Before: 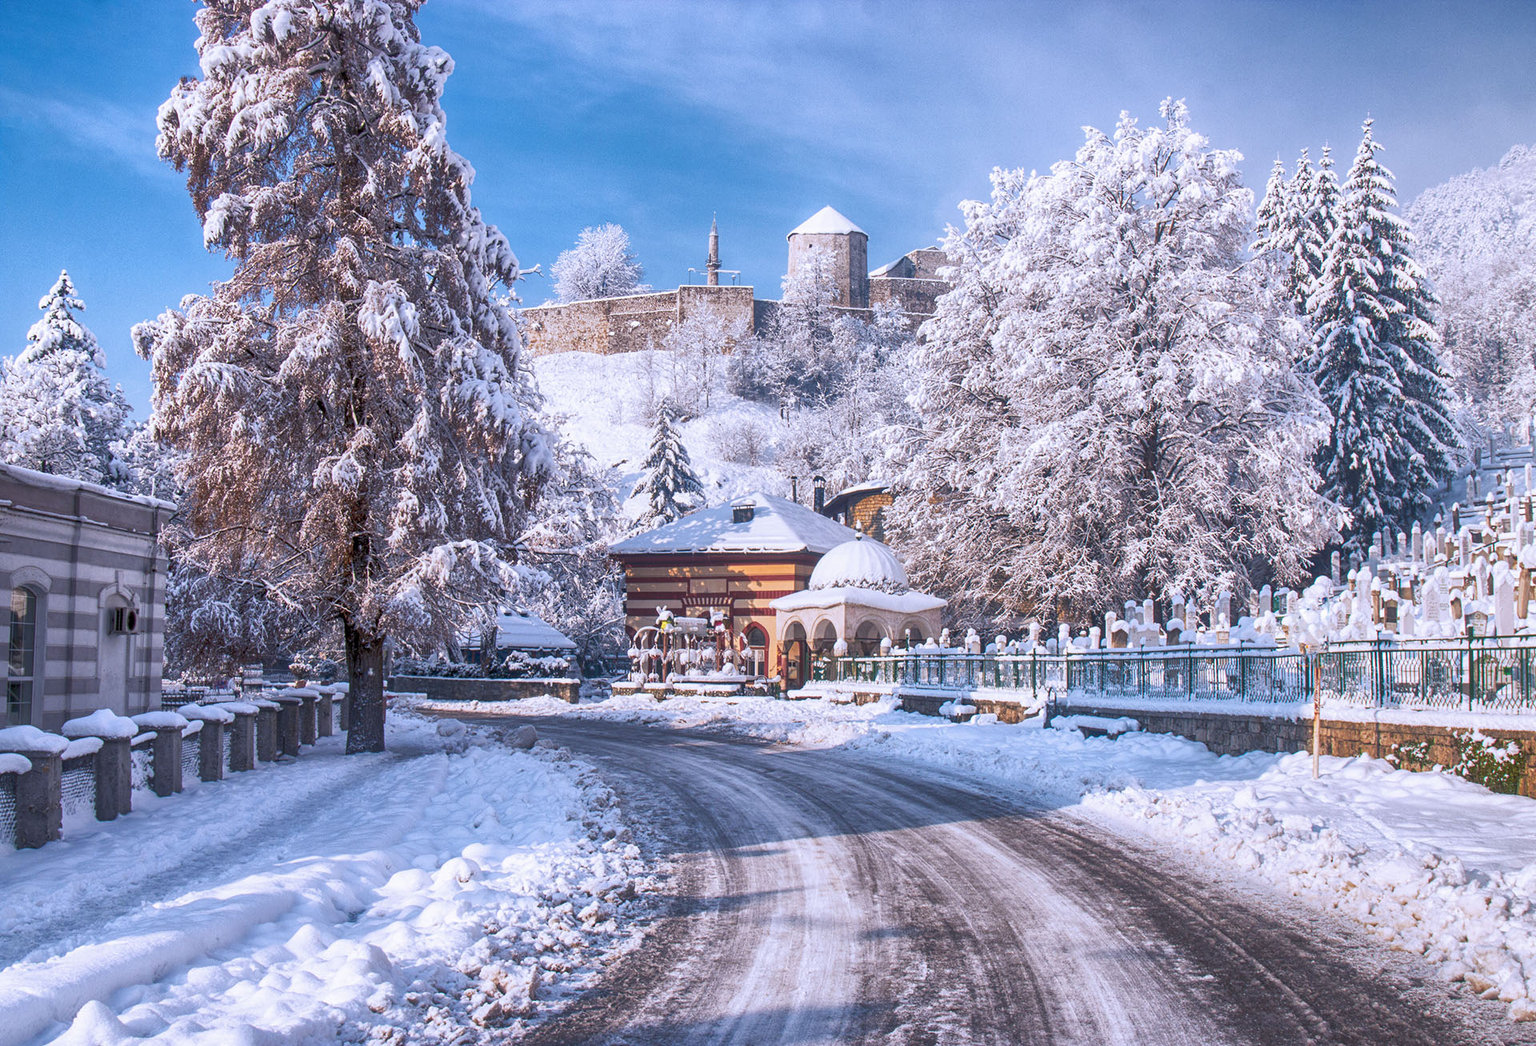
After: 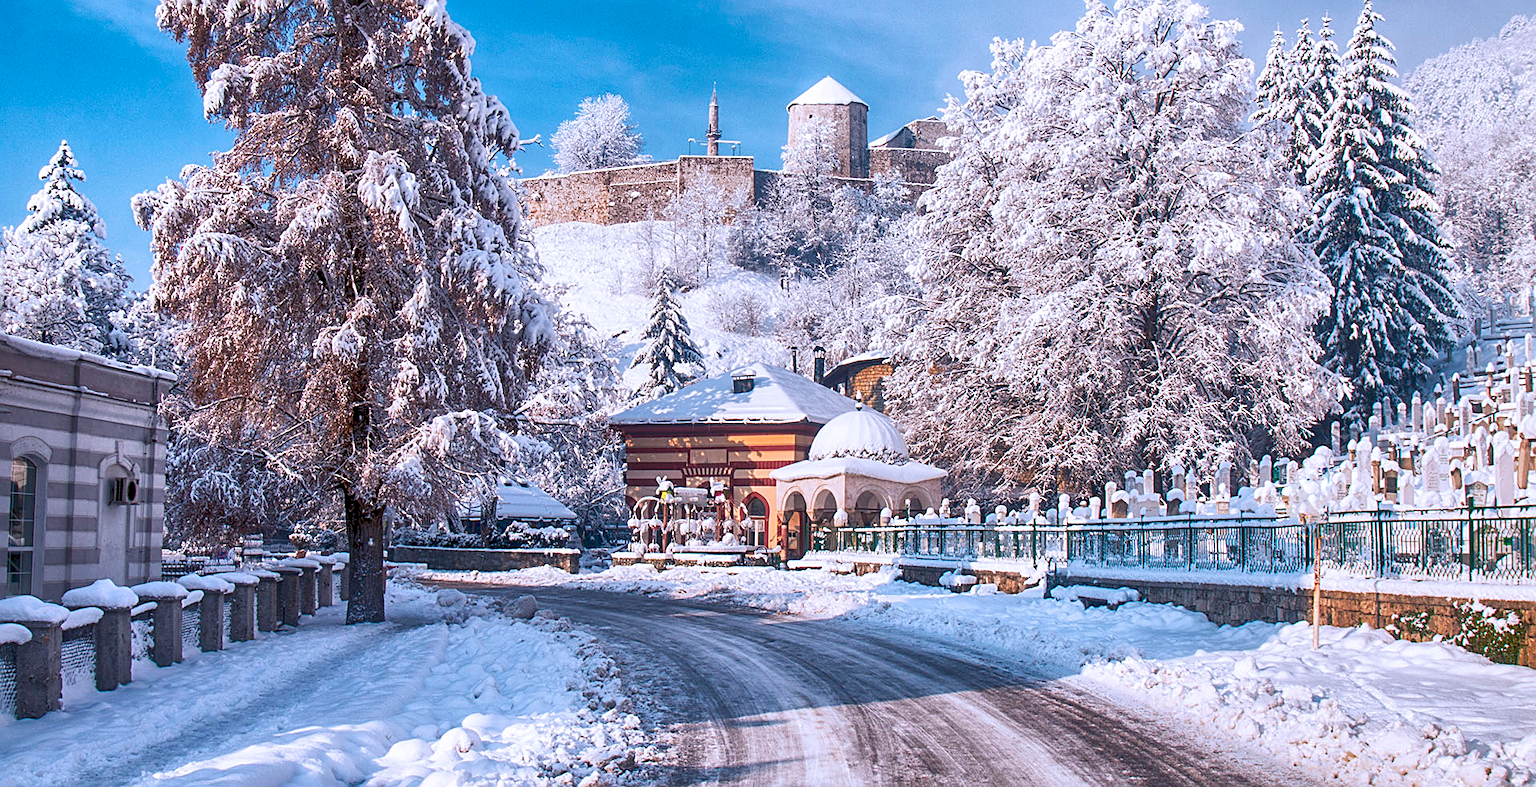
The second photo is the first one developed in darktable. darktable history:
crop and rotate: top 12.408%, bottom 12.232%
sharpen: on, module defaults
contrast equalizer: octaves 7, y [[0.439, 0.44, 0.442, 0.457, 0.493, 0.498], [0.5 ×6], [0.5 ×6], [0 ×6], [0 ×6]], mix -0.314
